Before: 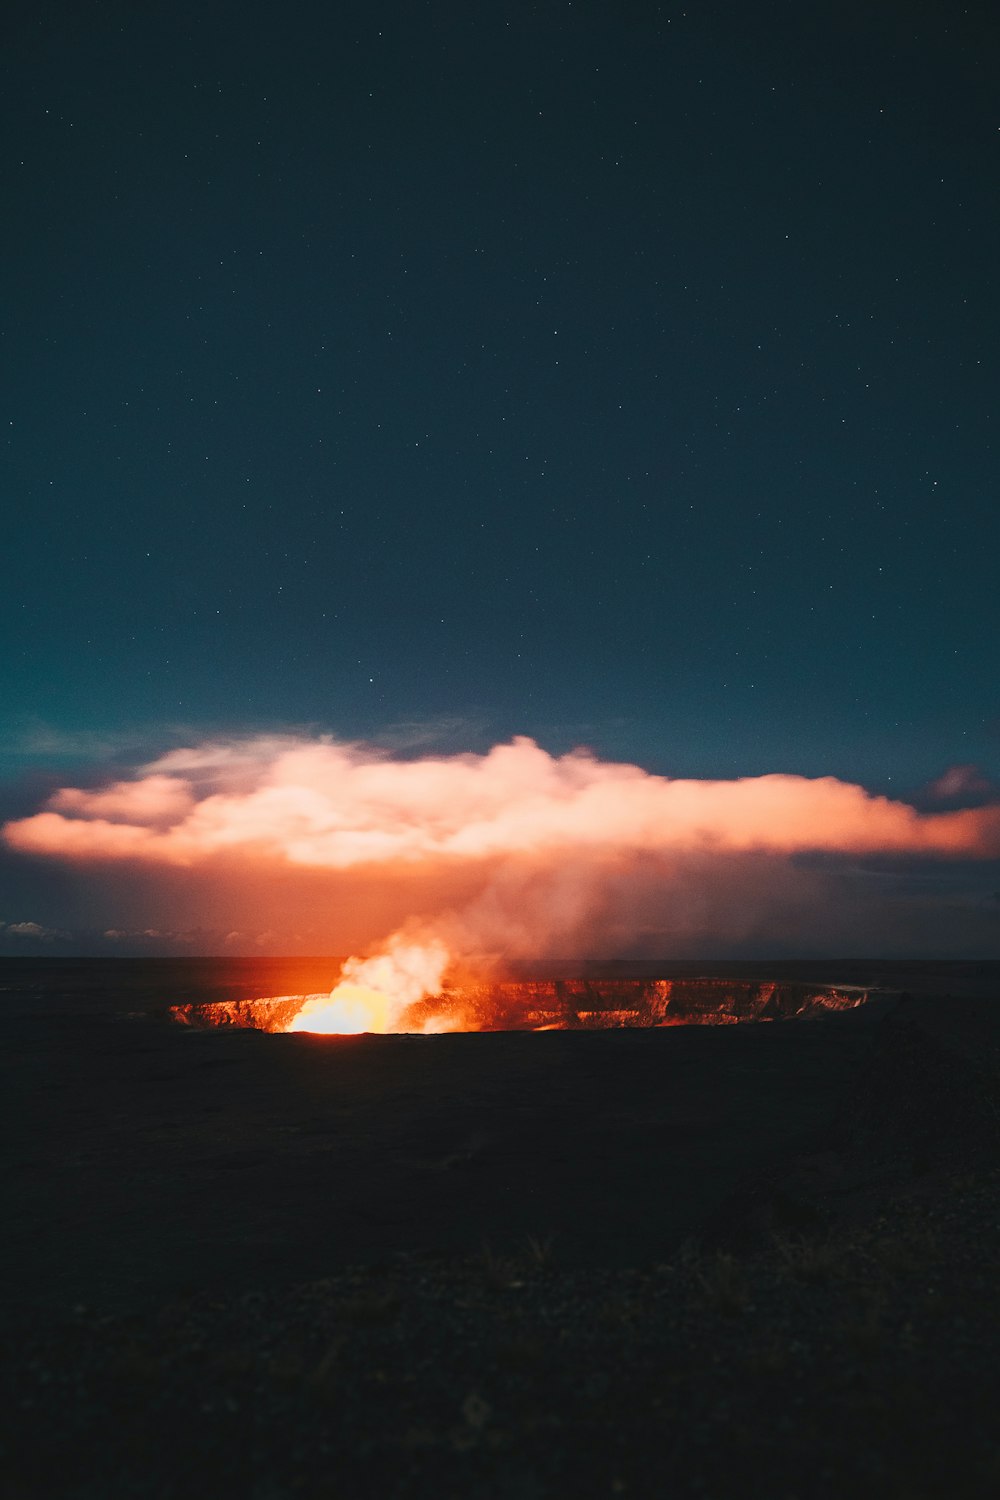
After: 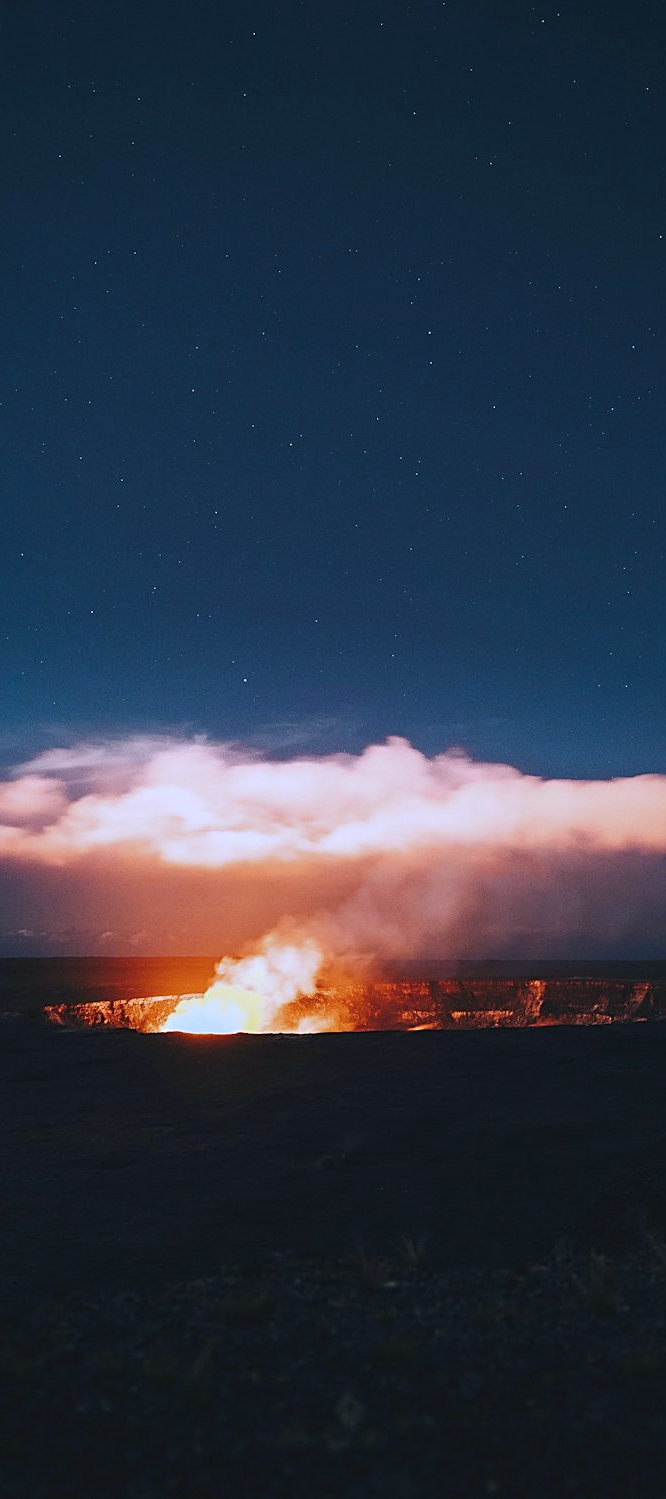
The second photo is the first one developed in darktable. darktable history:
white balance: red 0.871, blue 1.249
crop and rotate: left 12.673%, right 20.66%
sharpen: on, module defaults
shadows and highlights: shadows 12, white point adjustment 1.2, highlights -0.36, soften with gaussian
